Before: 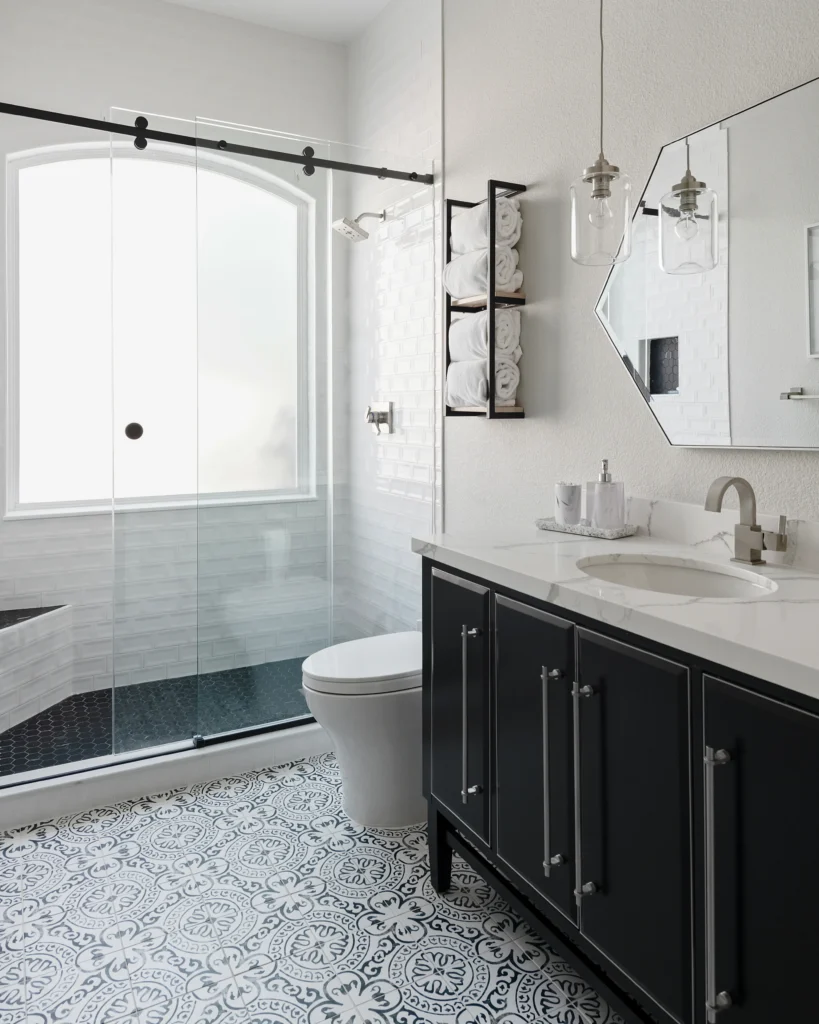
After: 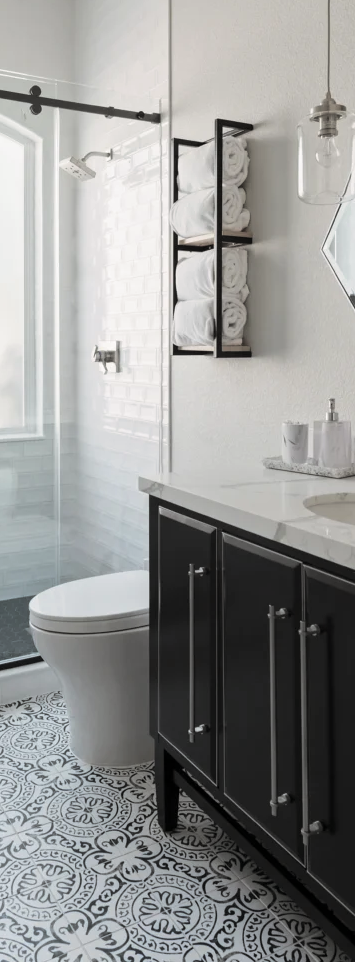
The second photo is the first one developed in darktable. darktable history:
crop: left 33.452%, top 6.025%, right 23.155%
split-toning: shadows › hue 36°, shadows › saturation 0.05, highlights › hue 10.8°, highlights › saturation 0.15, compress 40%
